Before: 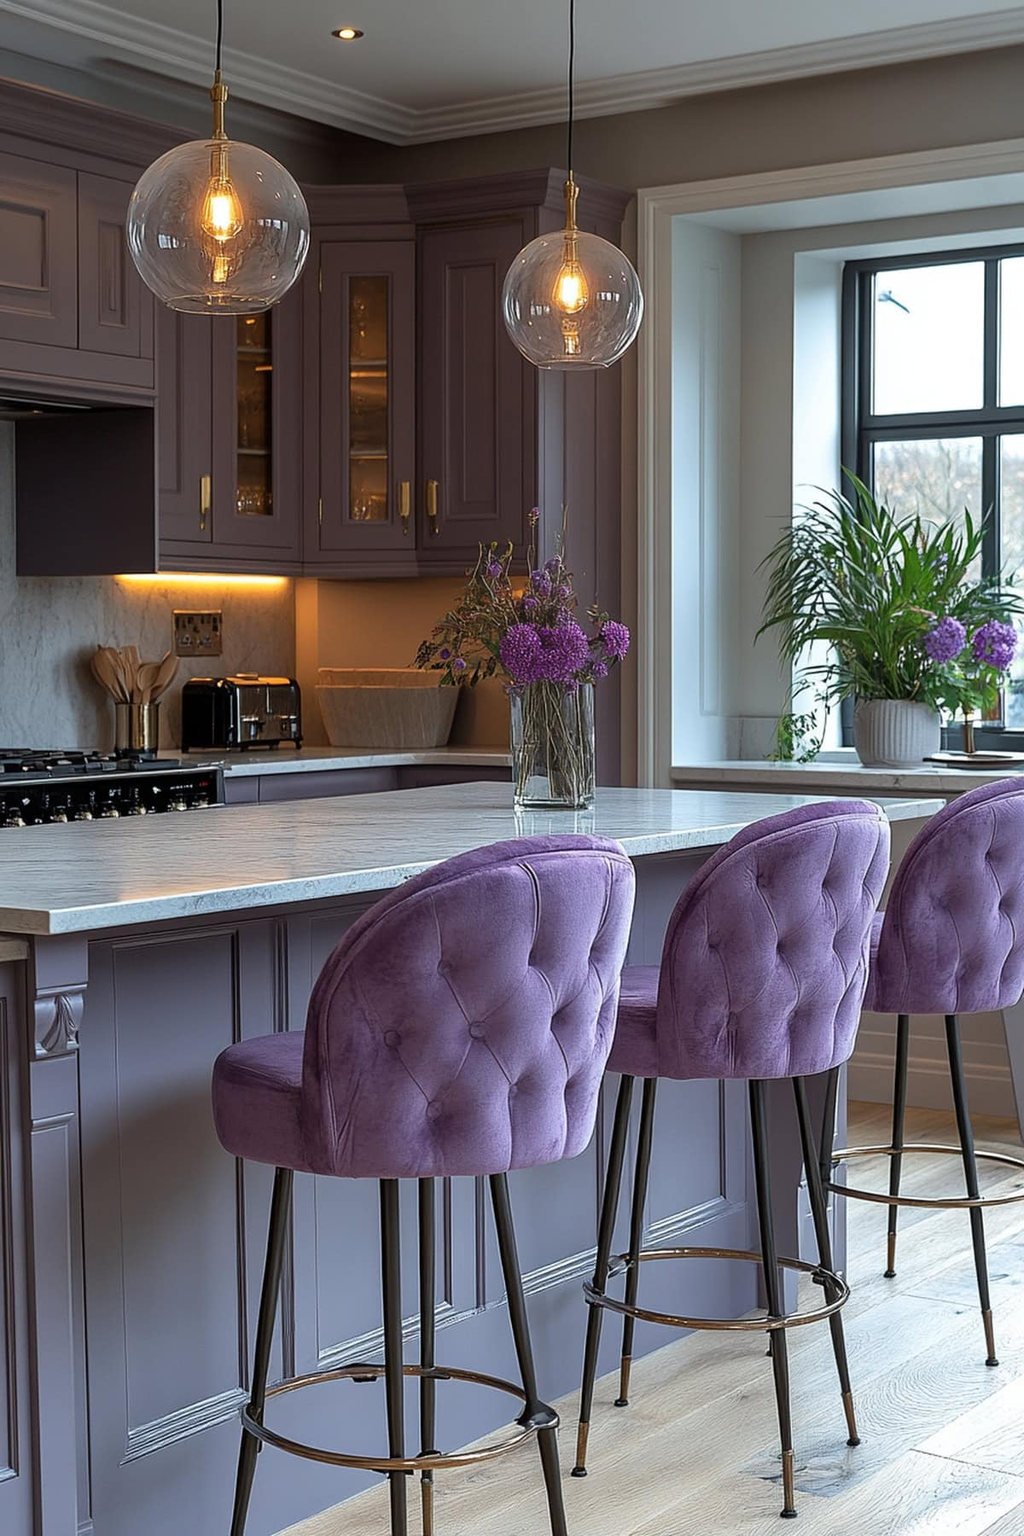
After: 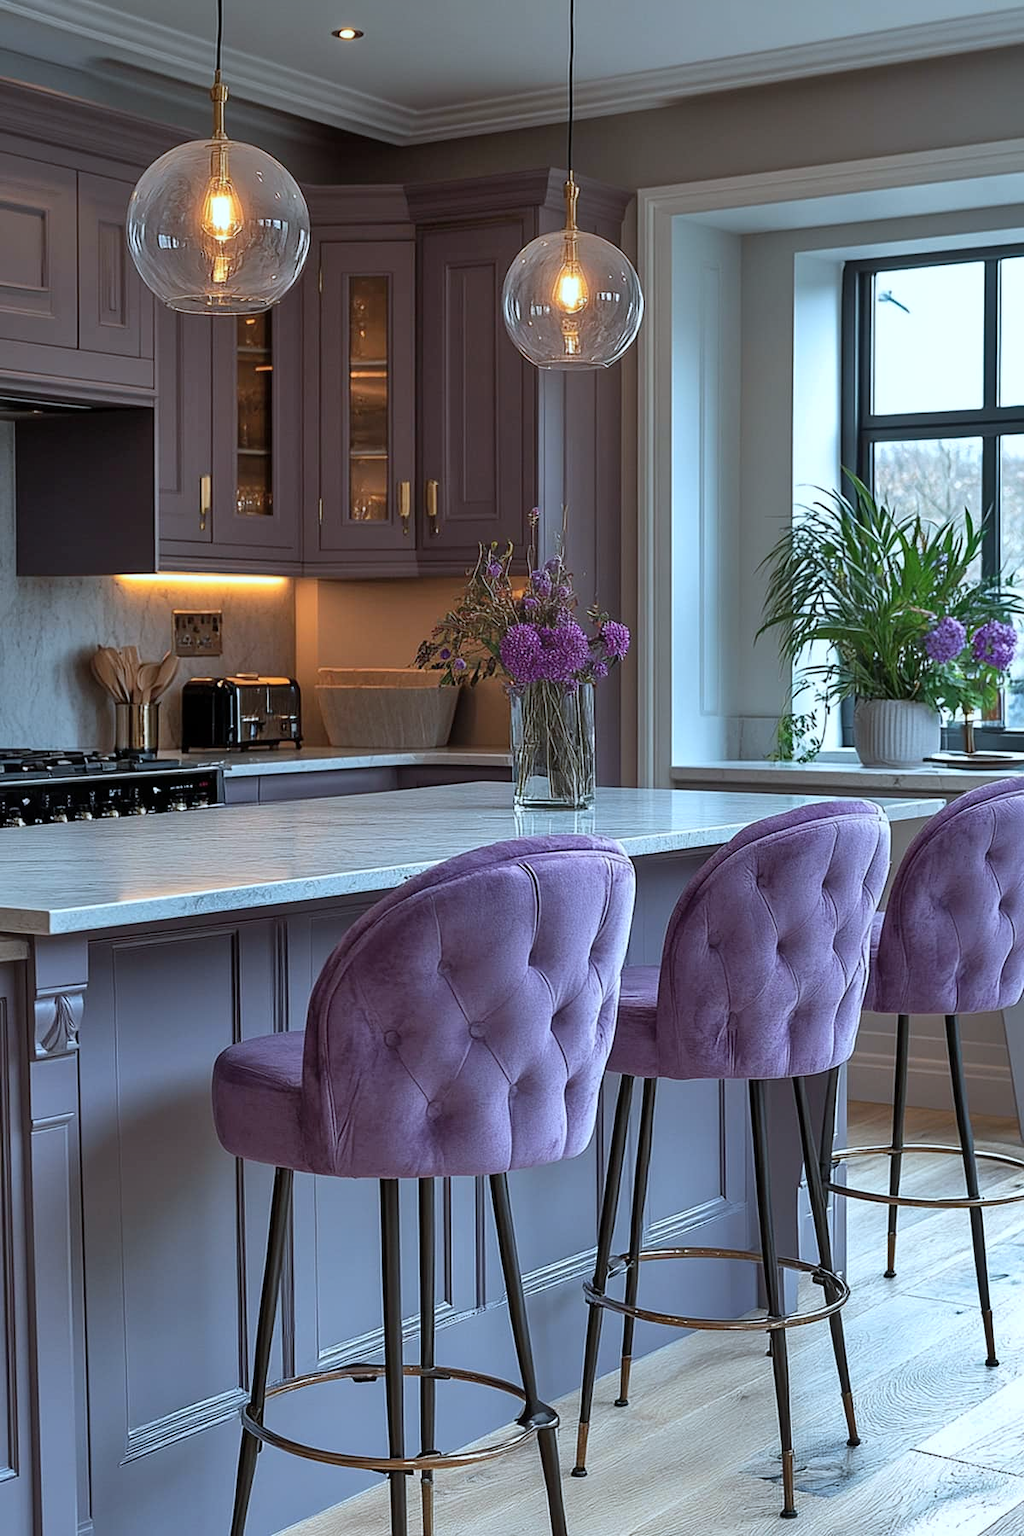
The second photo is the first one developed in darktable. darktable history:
color correction: highlights a* -4.18, highlights b* -10.81
shadows and highlights: low approximation 0.01, soften with gaussian
